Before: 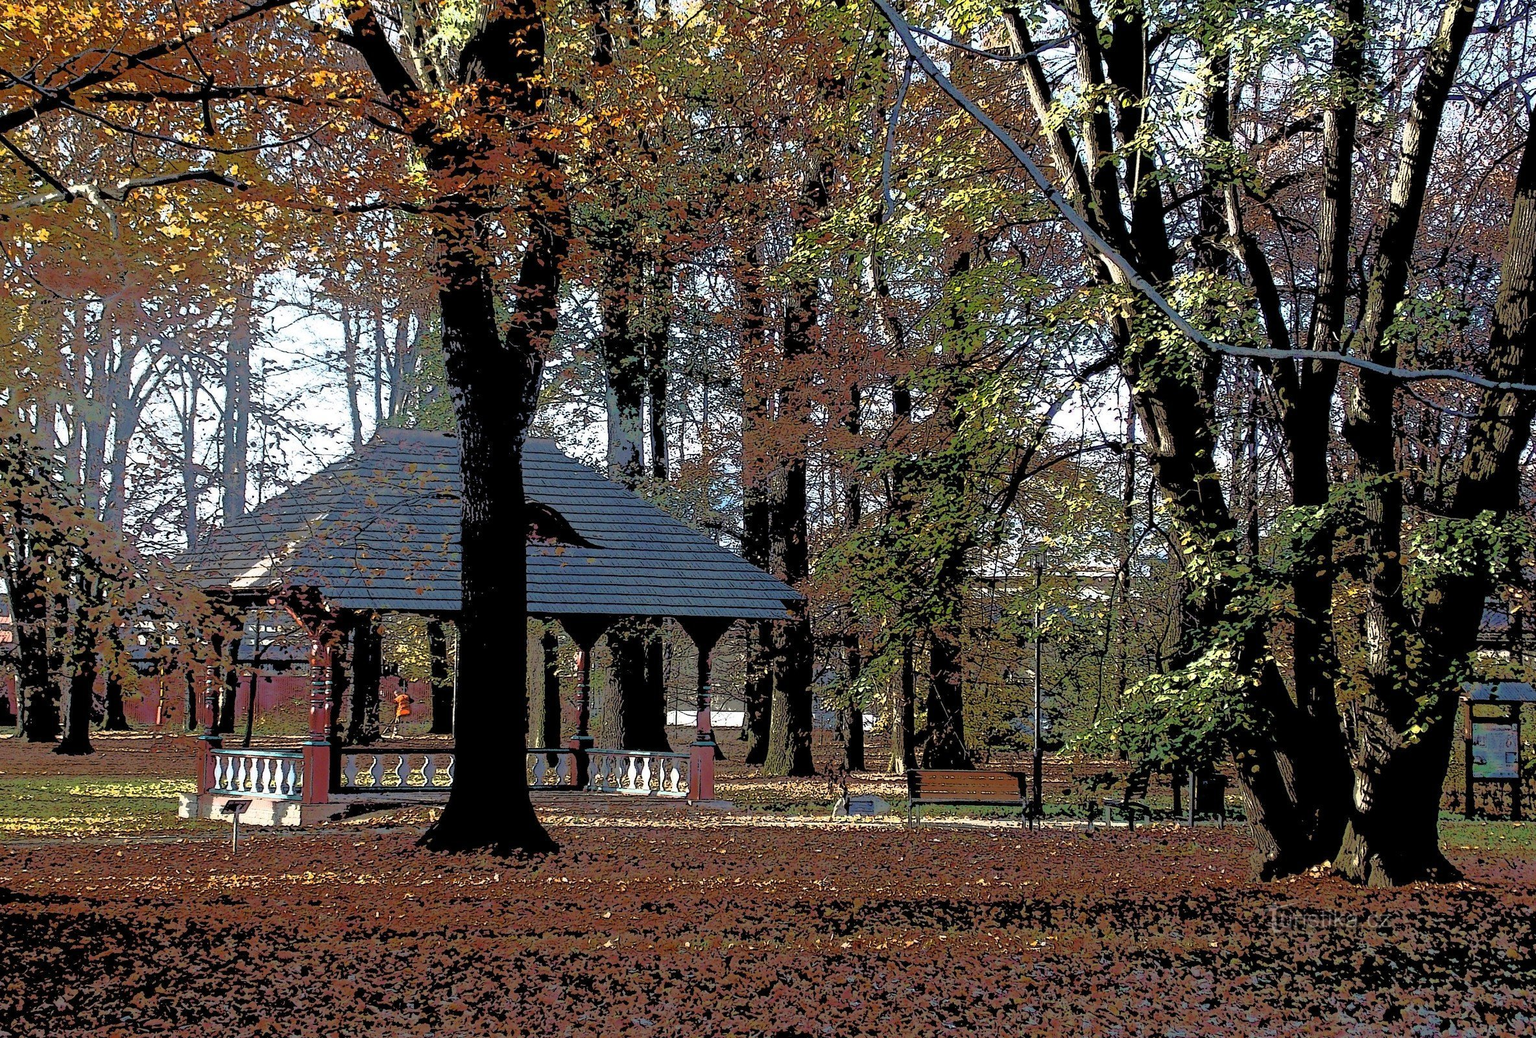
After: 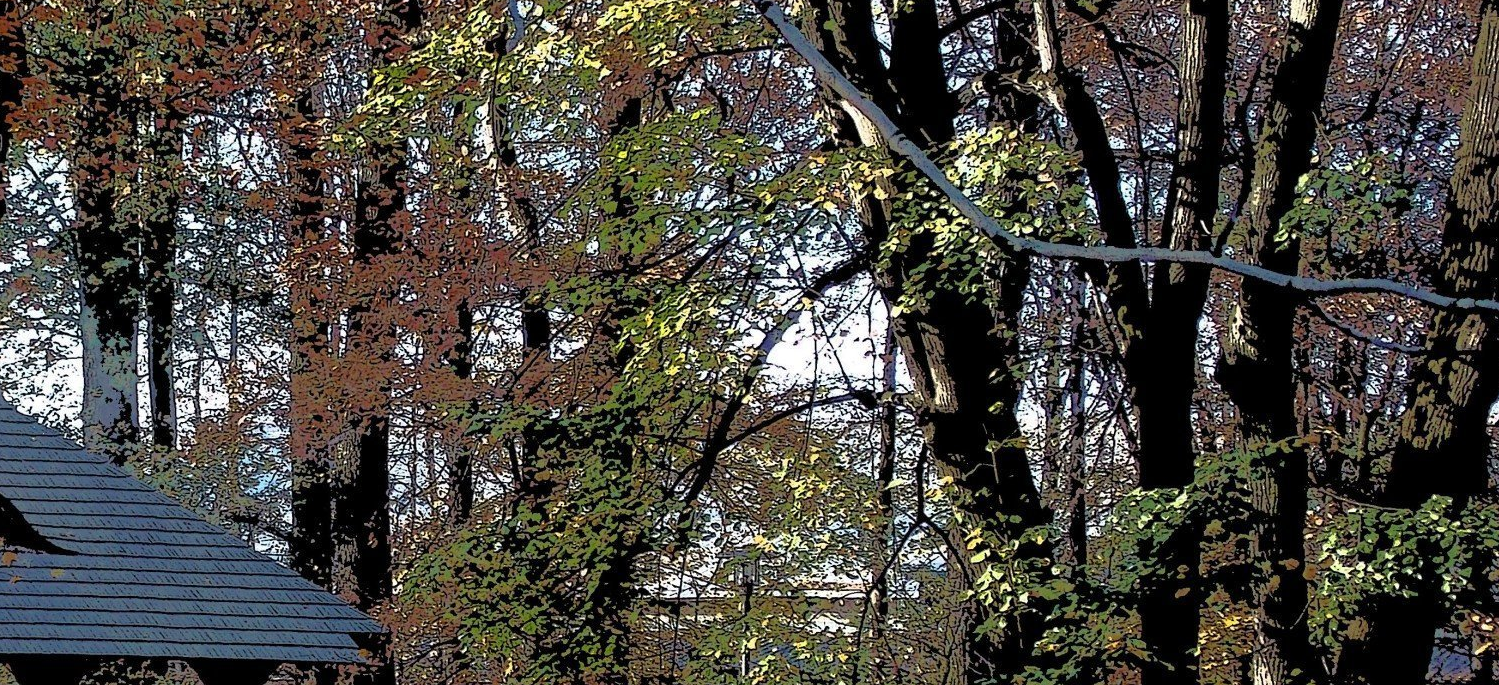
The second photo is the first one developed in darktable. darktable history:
crop: left 36.089%, top 18.231%, right 0.6%, bottom 38.903%
